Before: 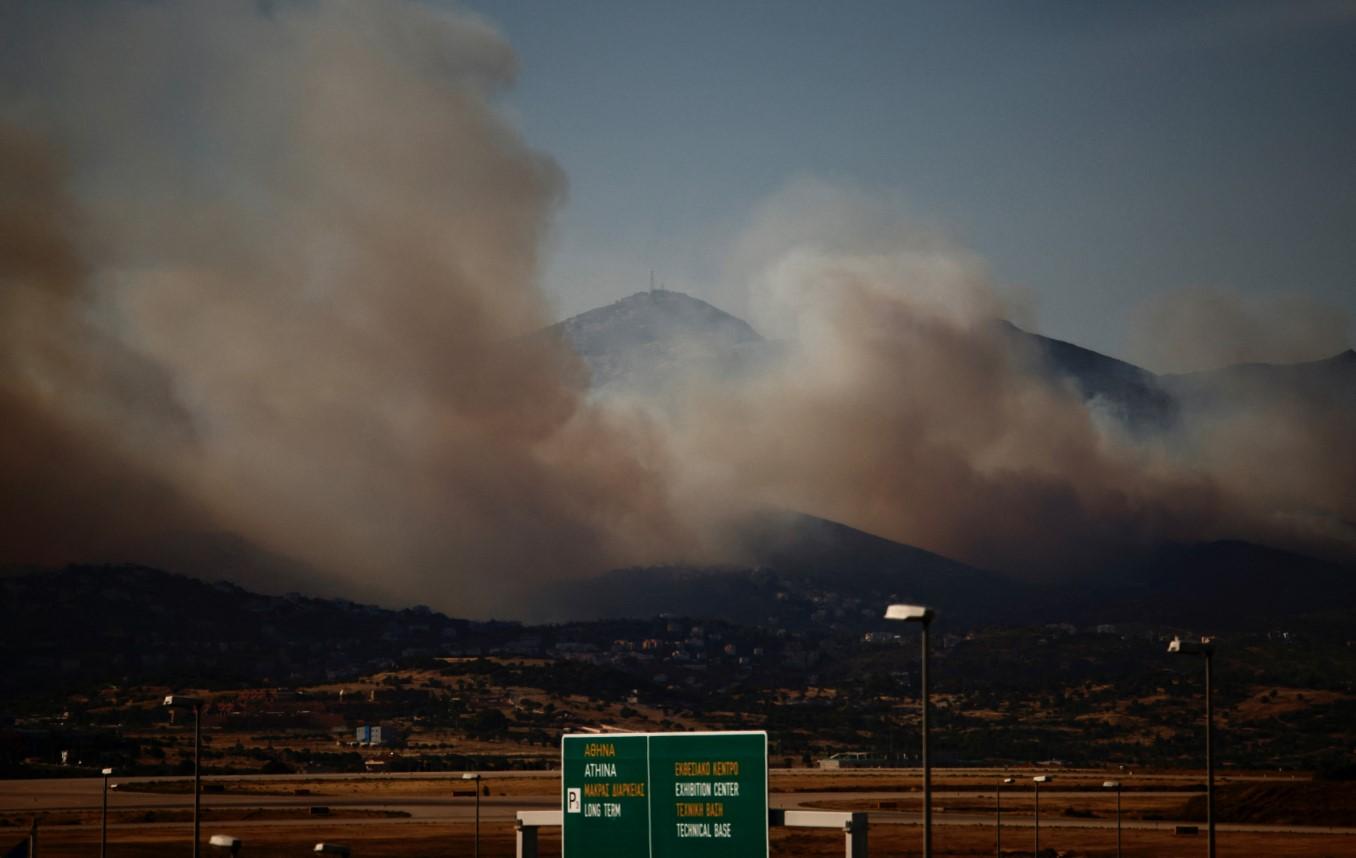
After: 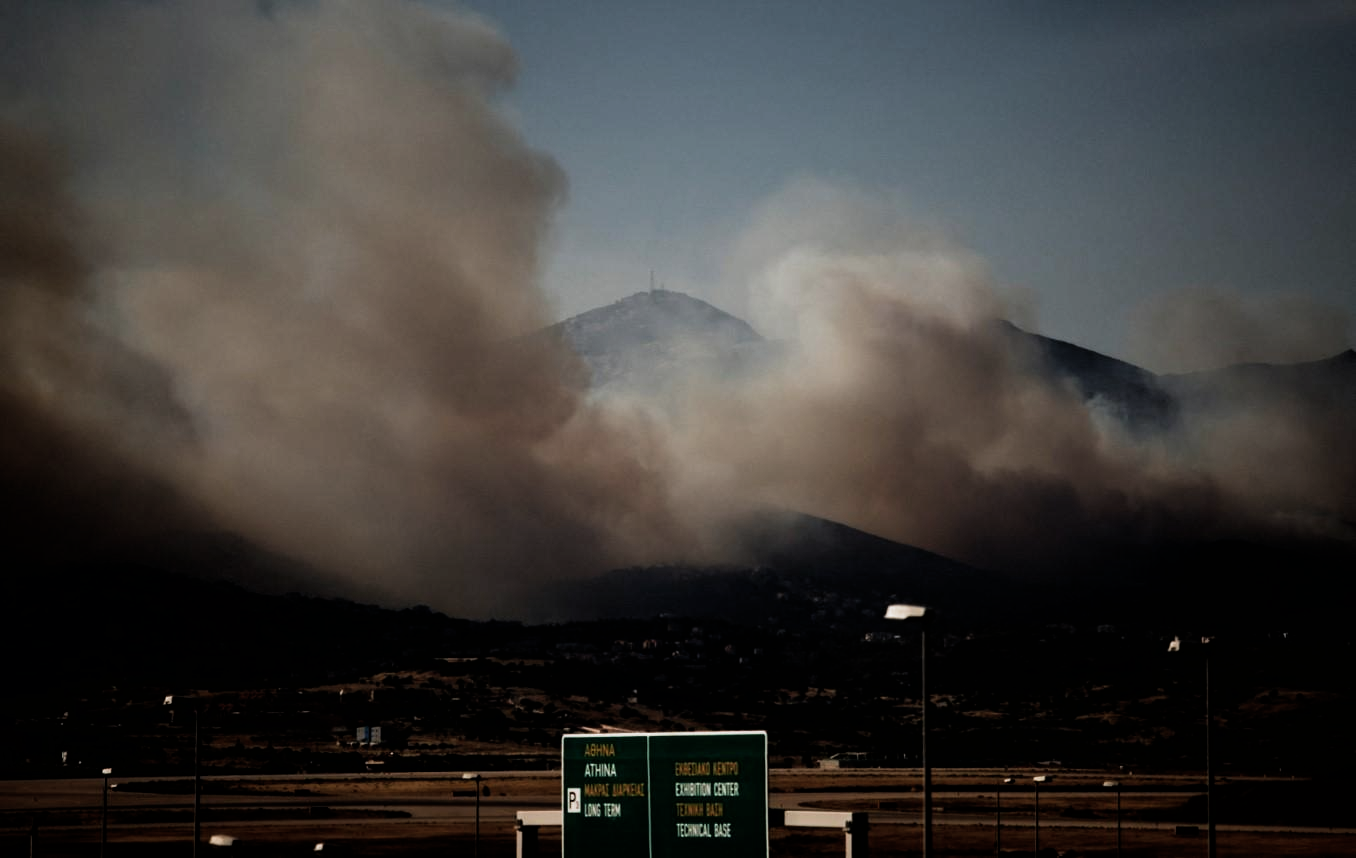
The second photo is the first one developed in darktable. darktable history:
color zones: curves: ch1 [(0, 0.469) (0.01, 0.469) (0.12, 0.446) (0.248, 0.469) (0.5, 0.5) (0.748, 0.5) (0.99, 0.469) (1, 0.469)]
filmic rgb: black relative exposure -8.2 EV, white relative exposure 2.2 EV, threshold 3 EV, hardness 7.11, latitude 75%, contrast 1.325, highlights saturation mix -2%, shadows ↔ highlights balance 30%, preserve chrominance RGB euclidean norm, color science v5 (2021), contrast in shadows safe, contrast in highlights safe, enable highlight reconstruction true
